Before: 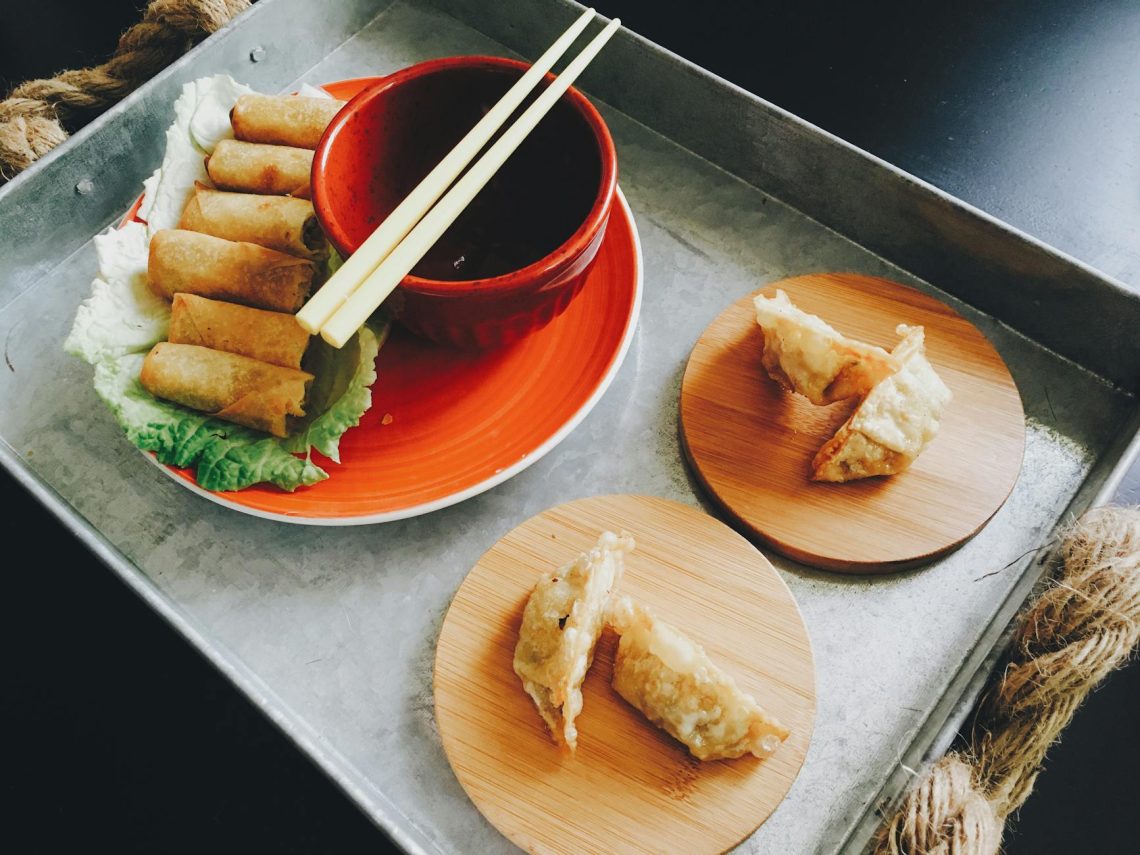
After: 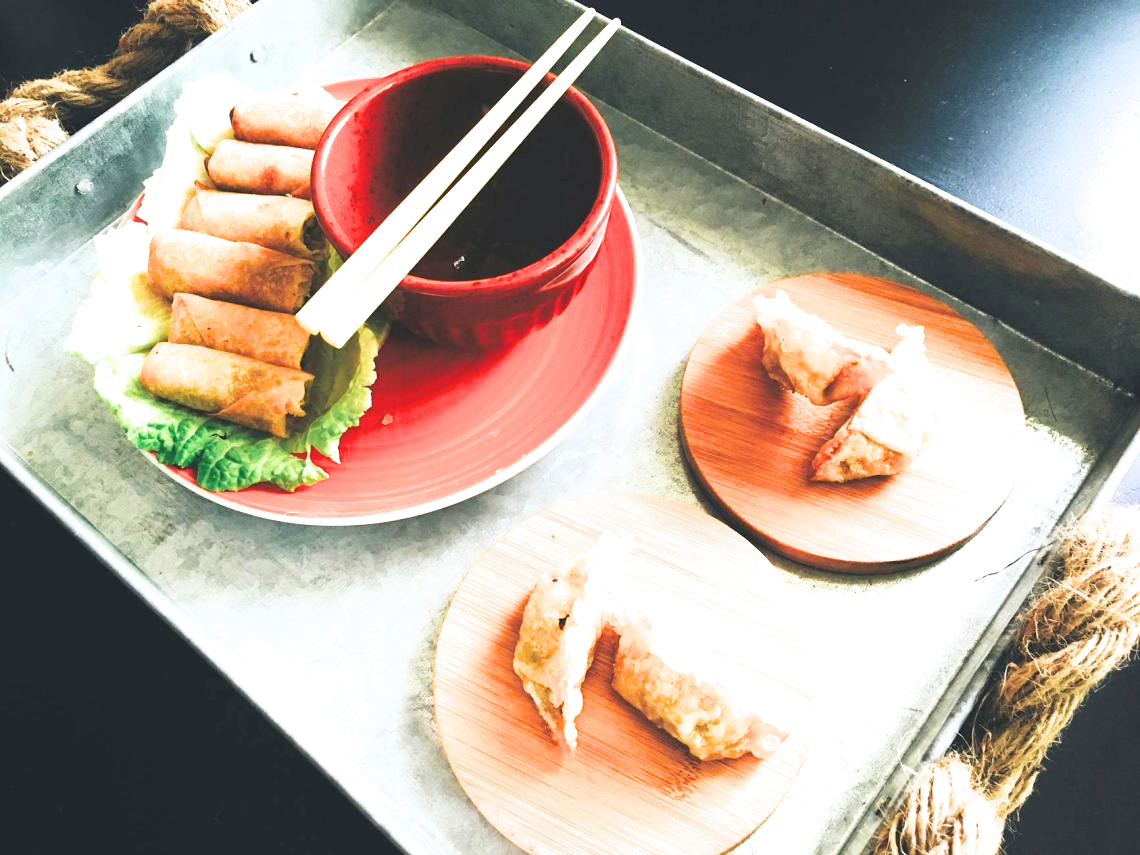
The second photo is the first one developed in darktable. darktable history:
filmic rgb: black relative exposure -16 EV, white relative exposure 2.94 EV, hardness 9.98
exposure: black level correction 0, exposure 1.401 EV, compensate exposure bias true, compensate highlight preservation false
